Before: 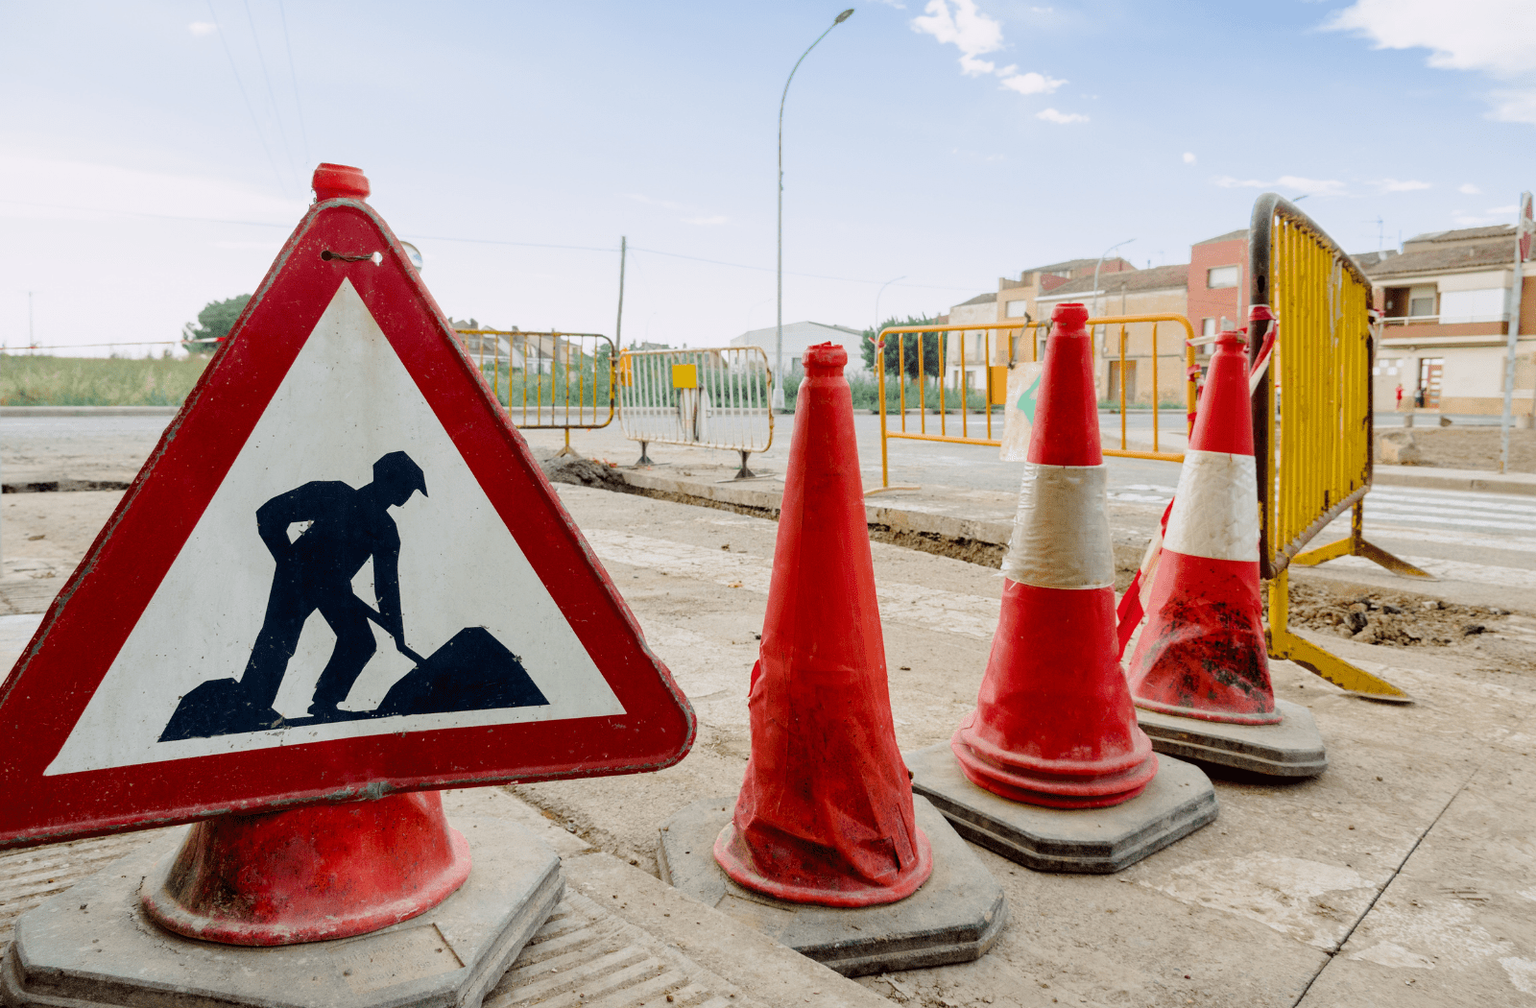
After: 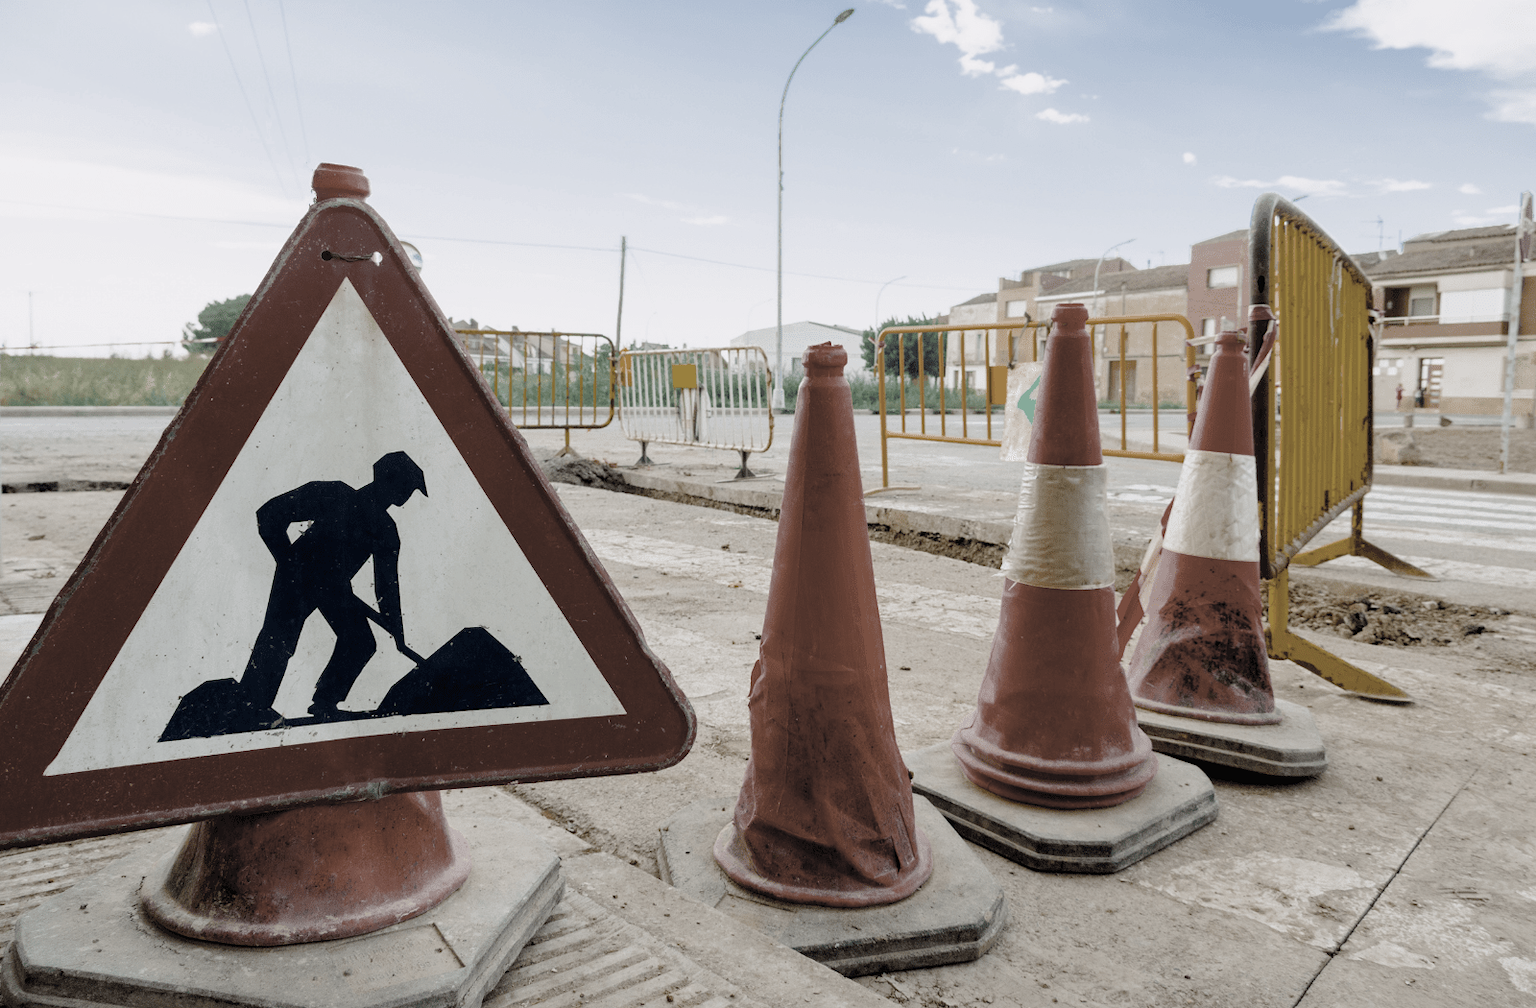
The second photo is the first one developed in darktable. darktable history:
color zones: curves: ch0 [(0, 0.487) (0.241, 0.395) (0.434, 0.373) (0.658, 0.412) (0.838, 0.487)]; ch1 [(0, 0) (0.053, 0.053) (0.211, 0.202) (0.579, 0.259) (0.781, 0.241)]
color balance rgb: perceptual saturation grading › global saturation 31.213%
